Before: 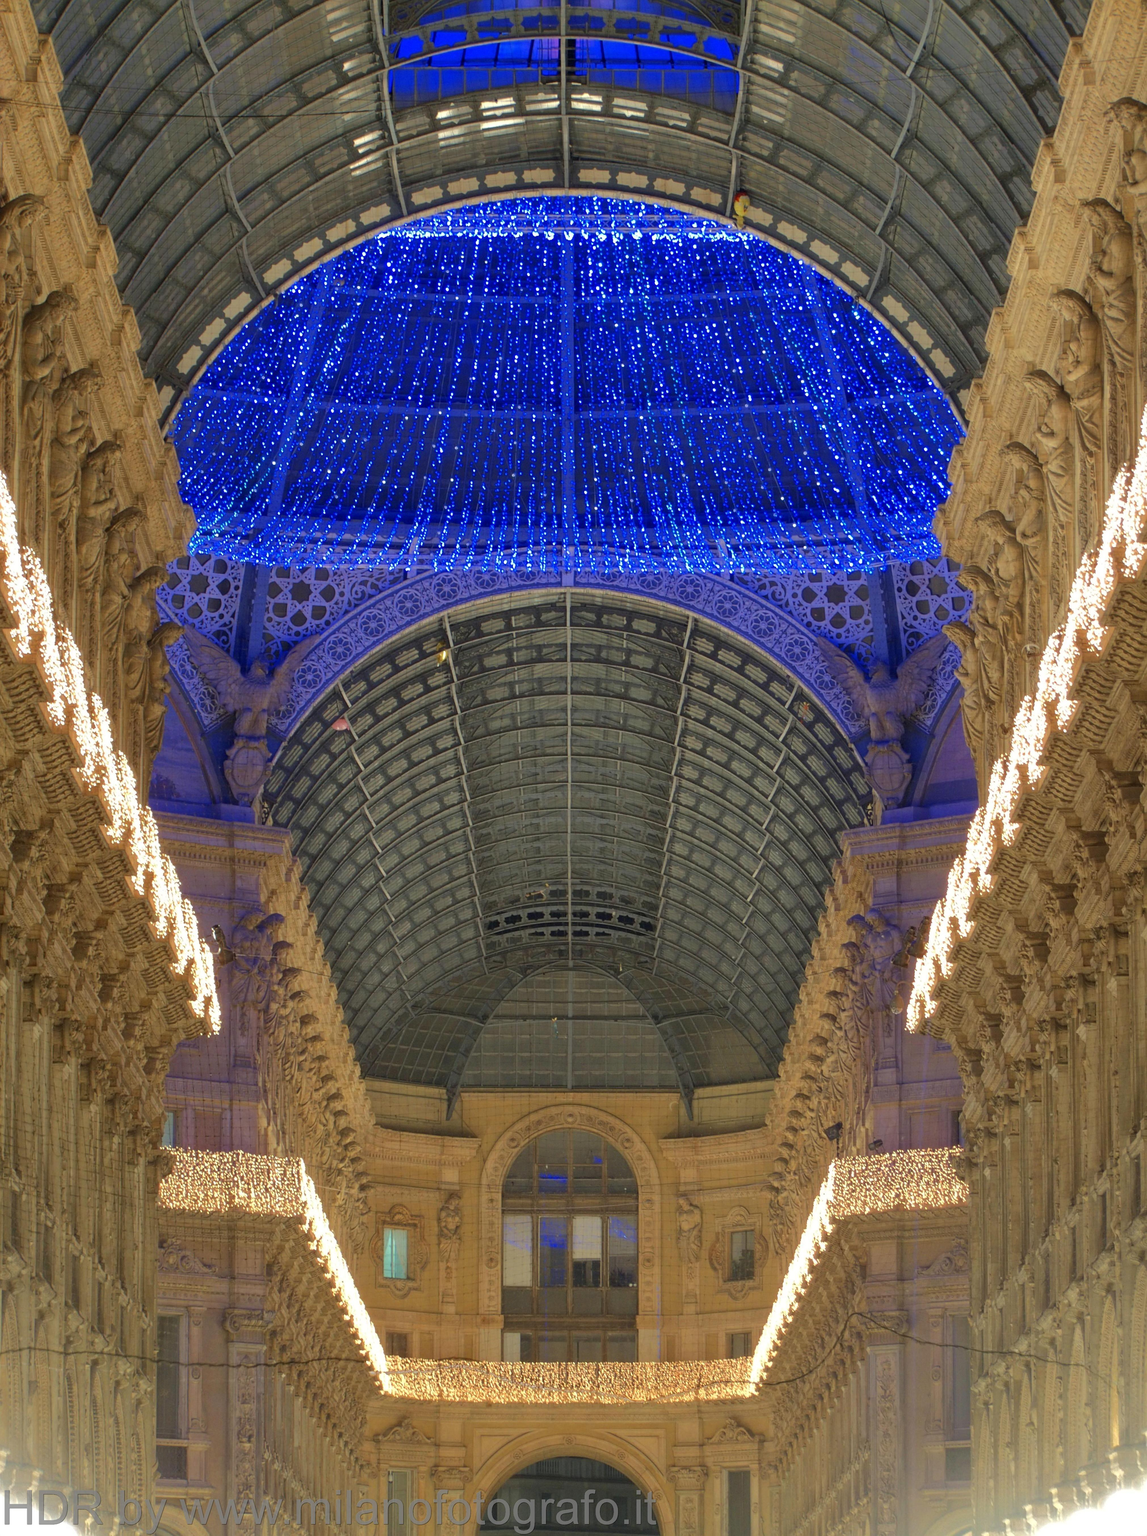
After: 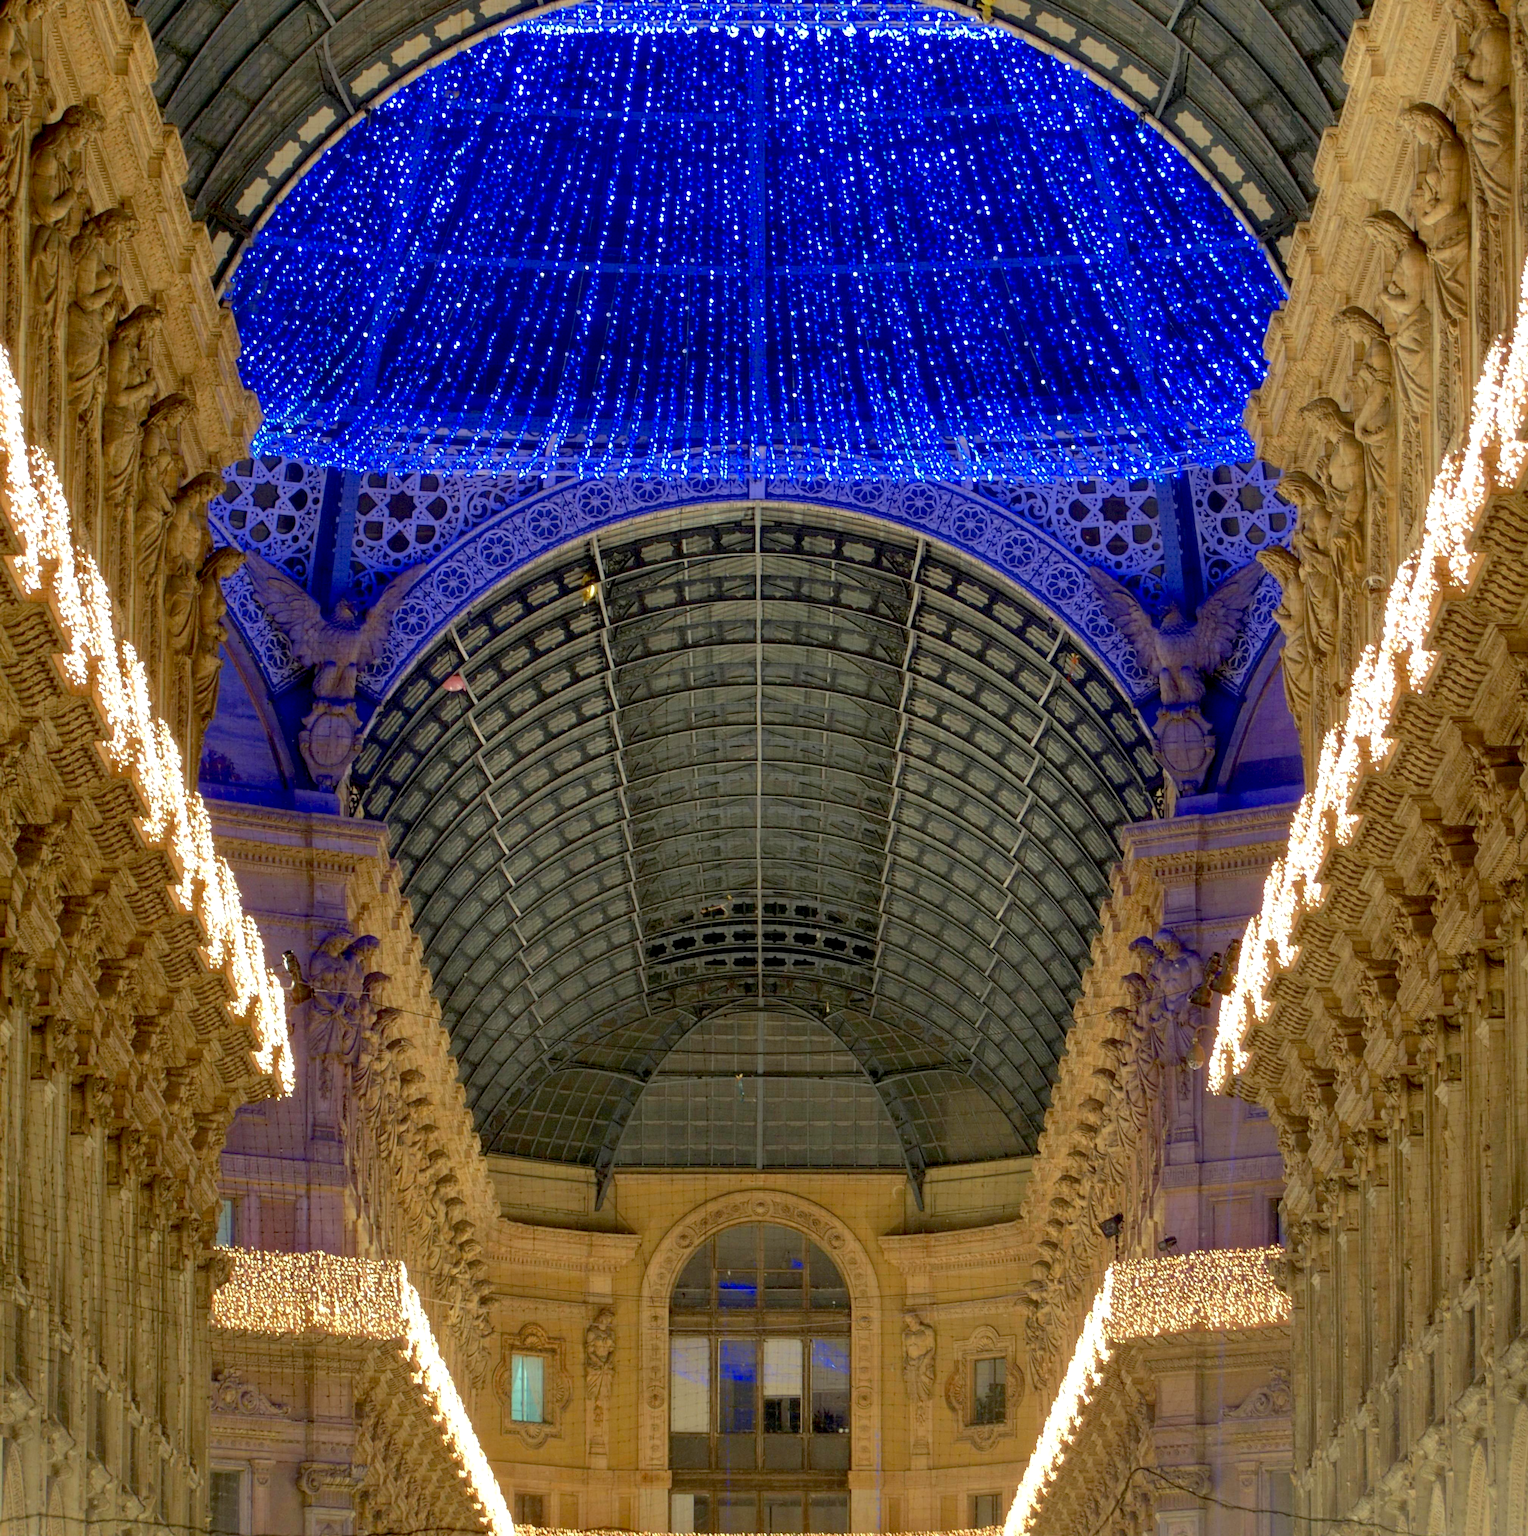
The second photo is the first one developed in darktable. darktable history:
base curve: exposure shift 0, preserve colors none
crop: top 13.819%, bottom 11.169%
exposure: black level correction 0.025, exposure 0.182 EV, compensate highlight preservation false
color balance: mode lift, gamma, gain (sRGB)
